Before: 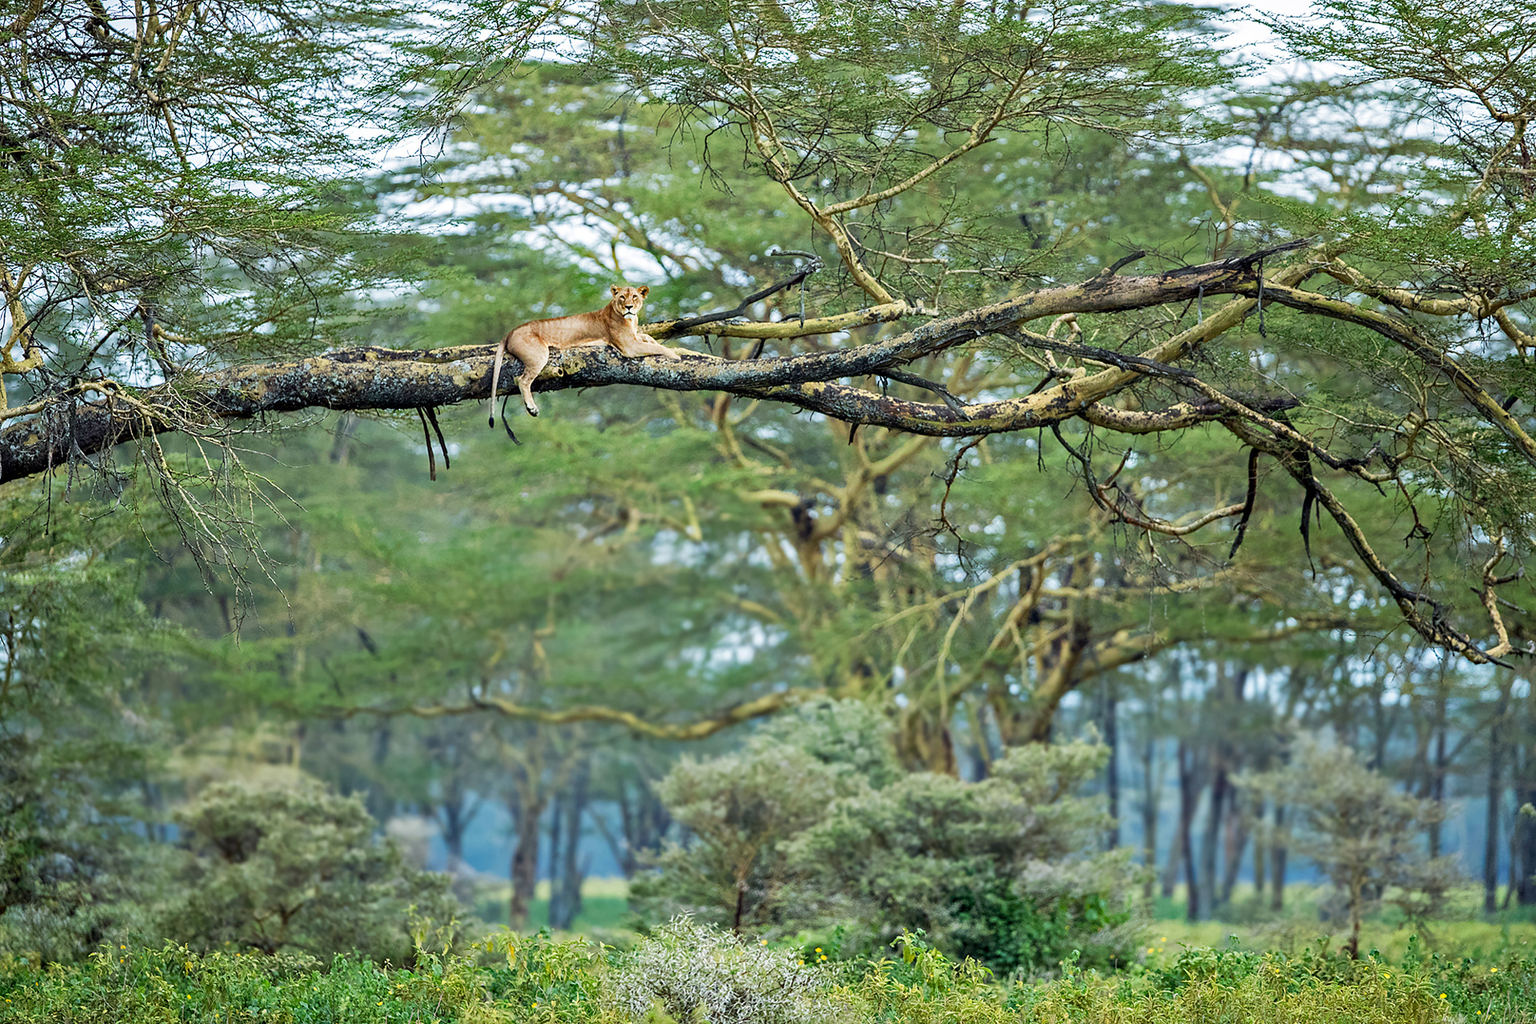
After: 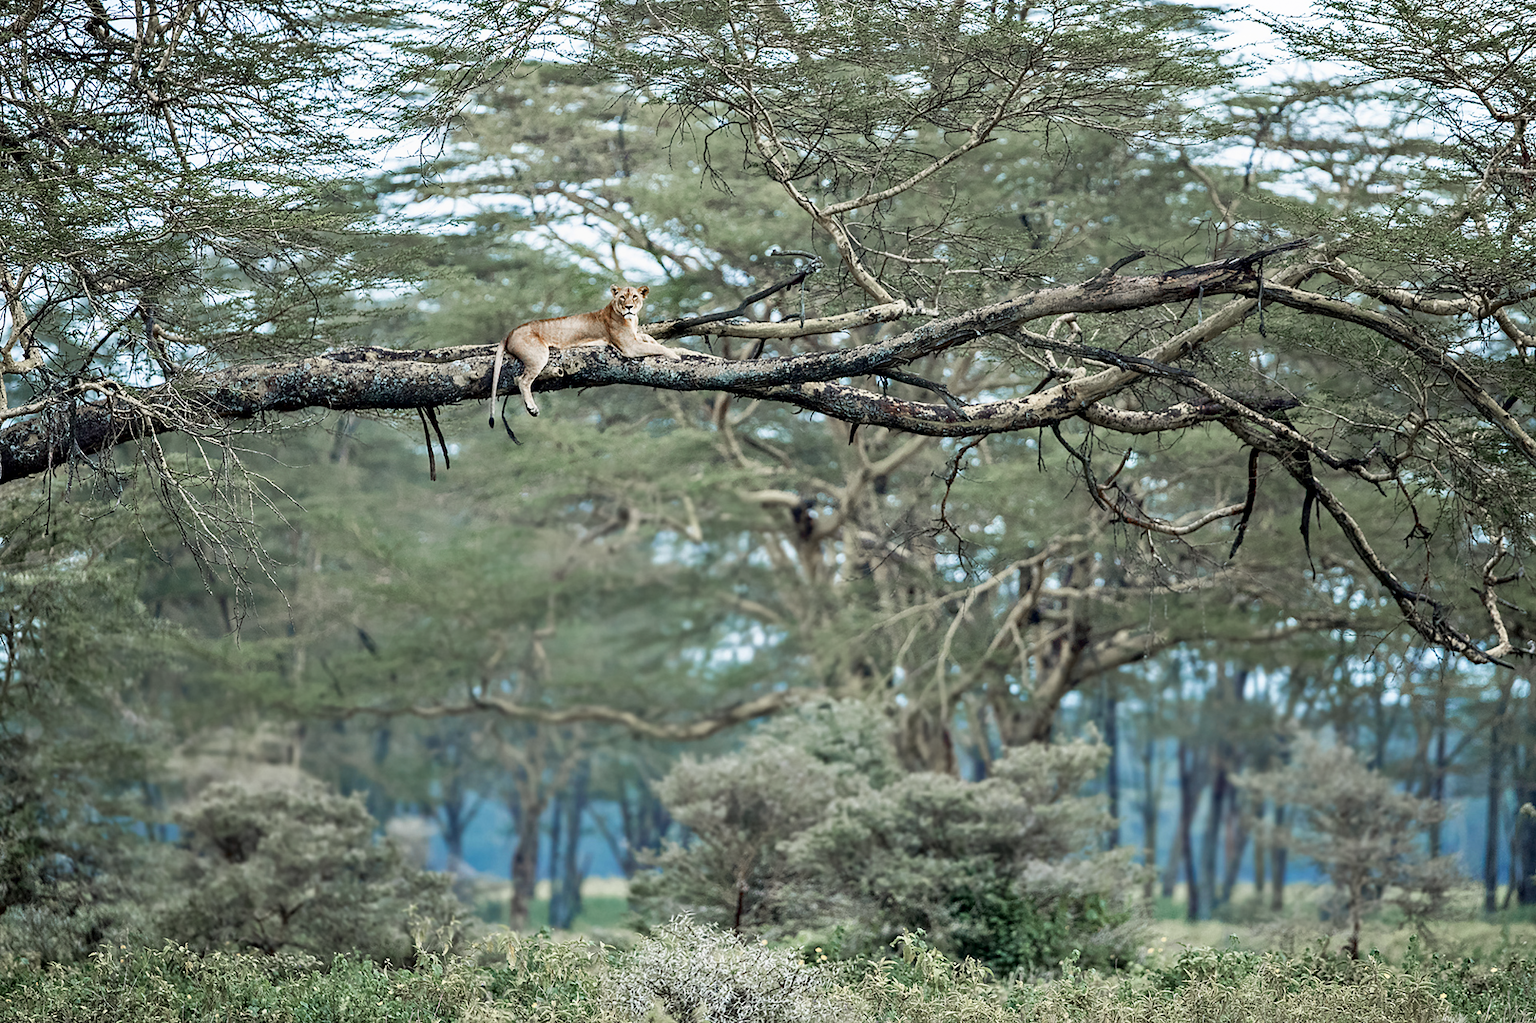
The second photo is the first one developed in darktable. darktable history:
color zones: curves: ch1 [(0, 0.708) (0.088, 0.648) (0.245, 0.187) (0.429, 0.326) (0.571, 0.498) (0.714, 0.5) (0.857, 0.5) (1, 0.708)]
shadows and highlights: shadows -61.9, white point adjustment -5.36, highlights 60.88, shadows color adjustment 97.66%
